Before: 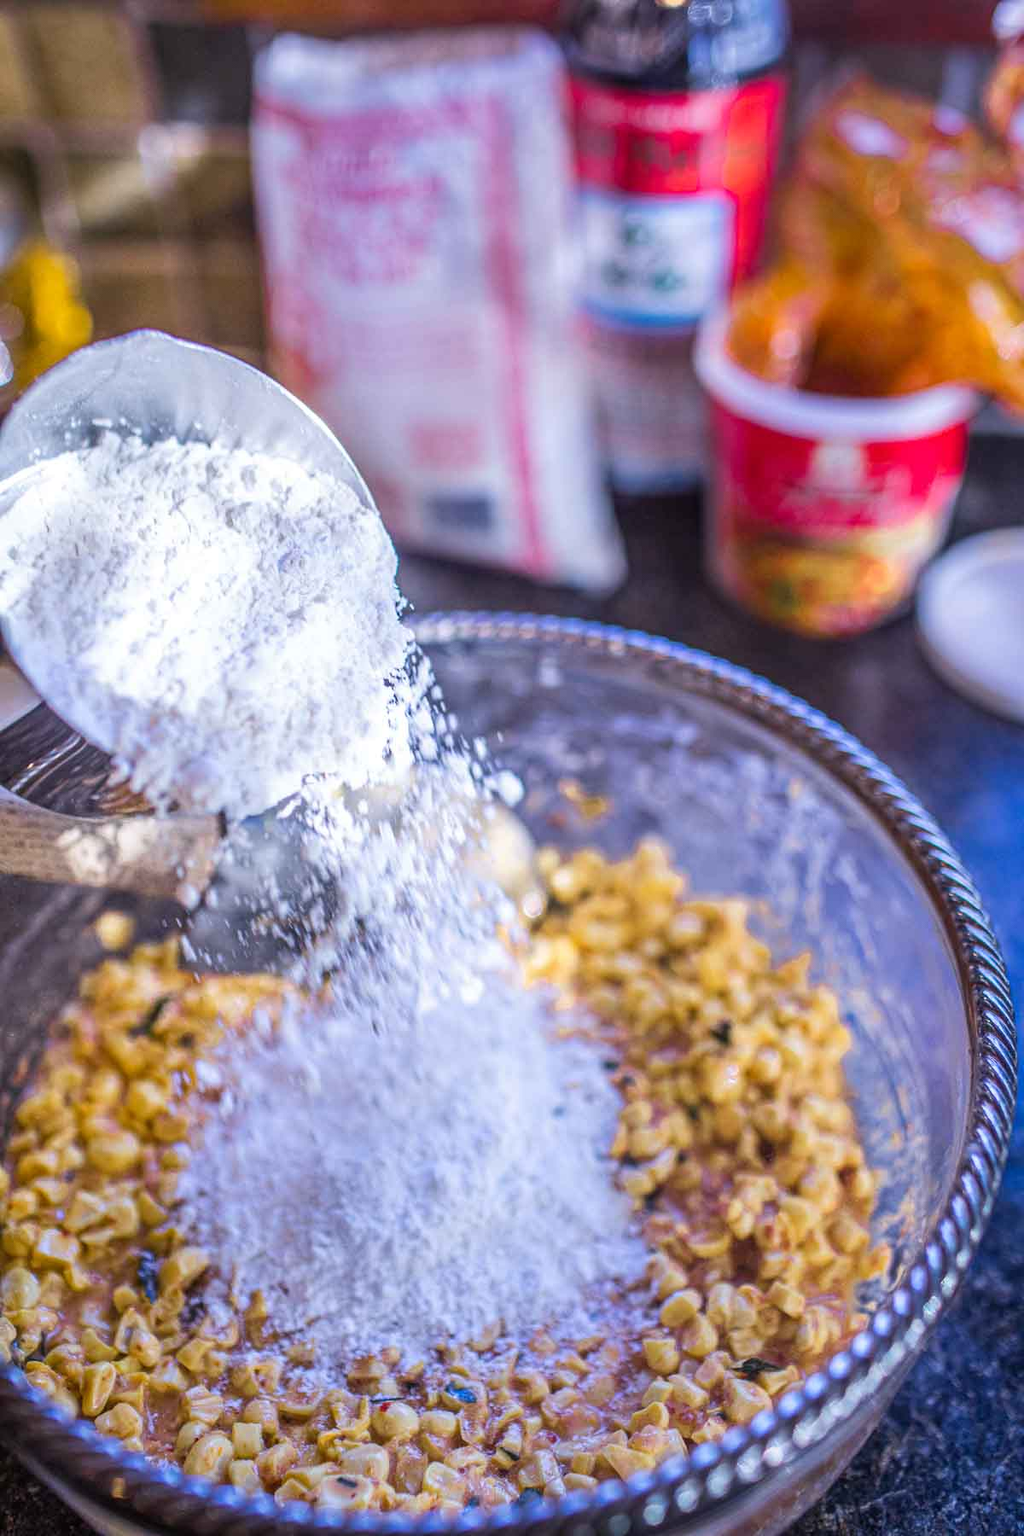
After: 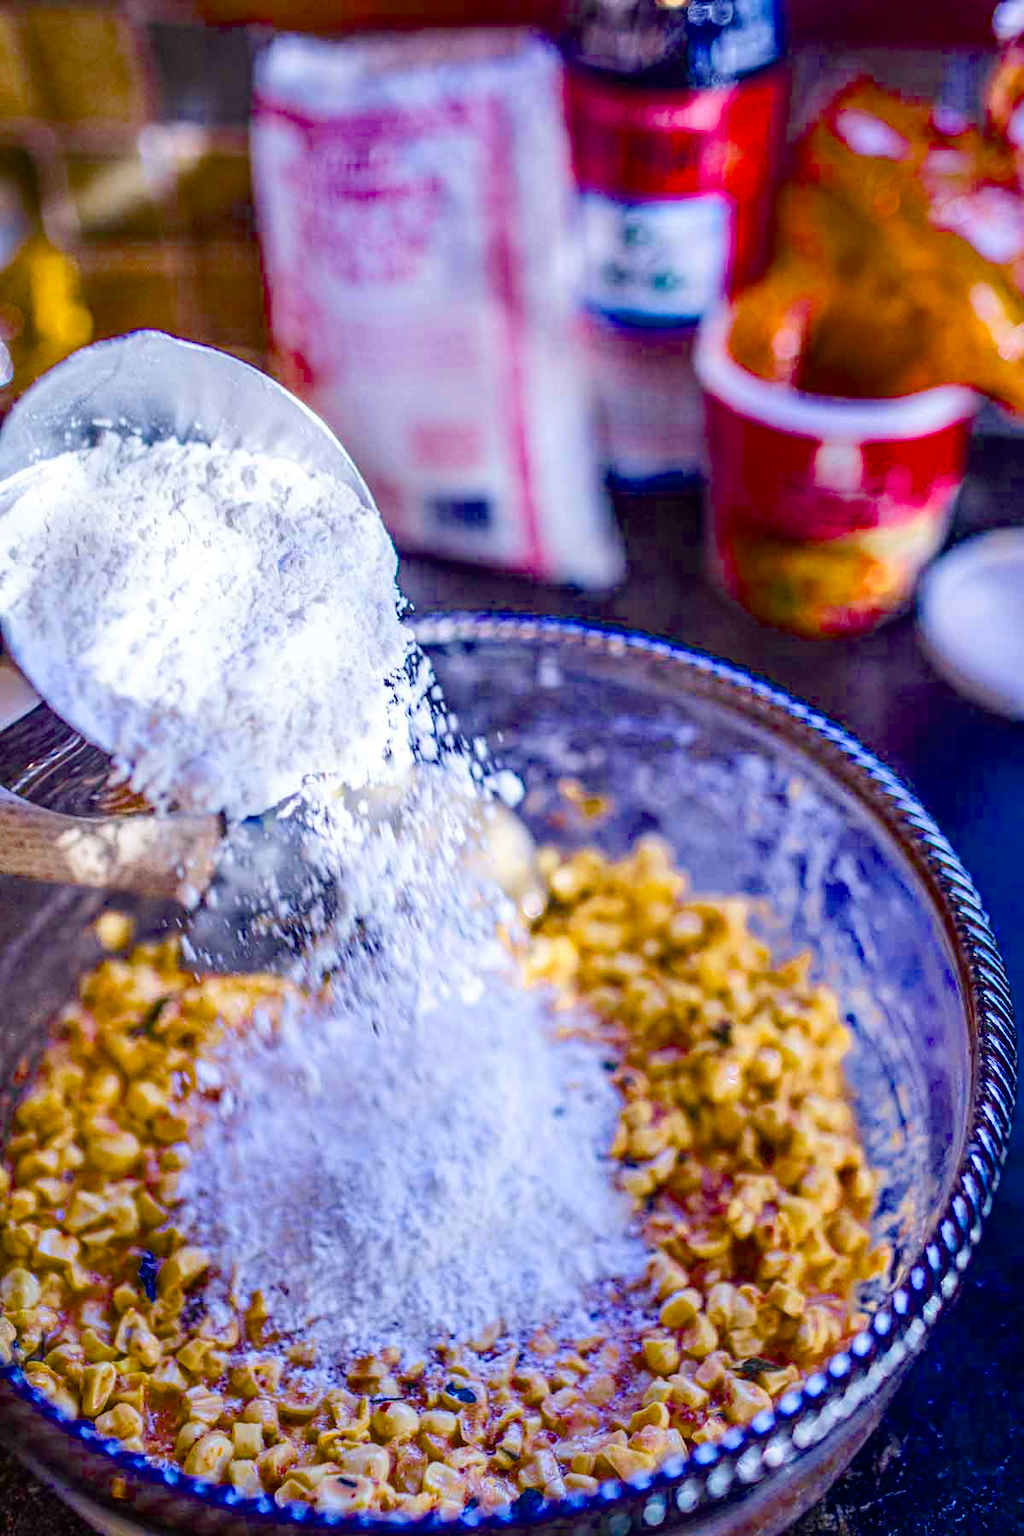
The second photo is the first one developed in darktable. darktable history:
color balance rgb: linear chroma grading › shadows -9.386%, linear chroma grading › global chroma 19.662%, perceptual saturation grading › global saturation 20%, perceptual saturation grading › highlights -25.206%, perceptual saturation grading › shadows 49.271%, saturation formula JzAzBz (2021)
